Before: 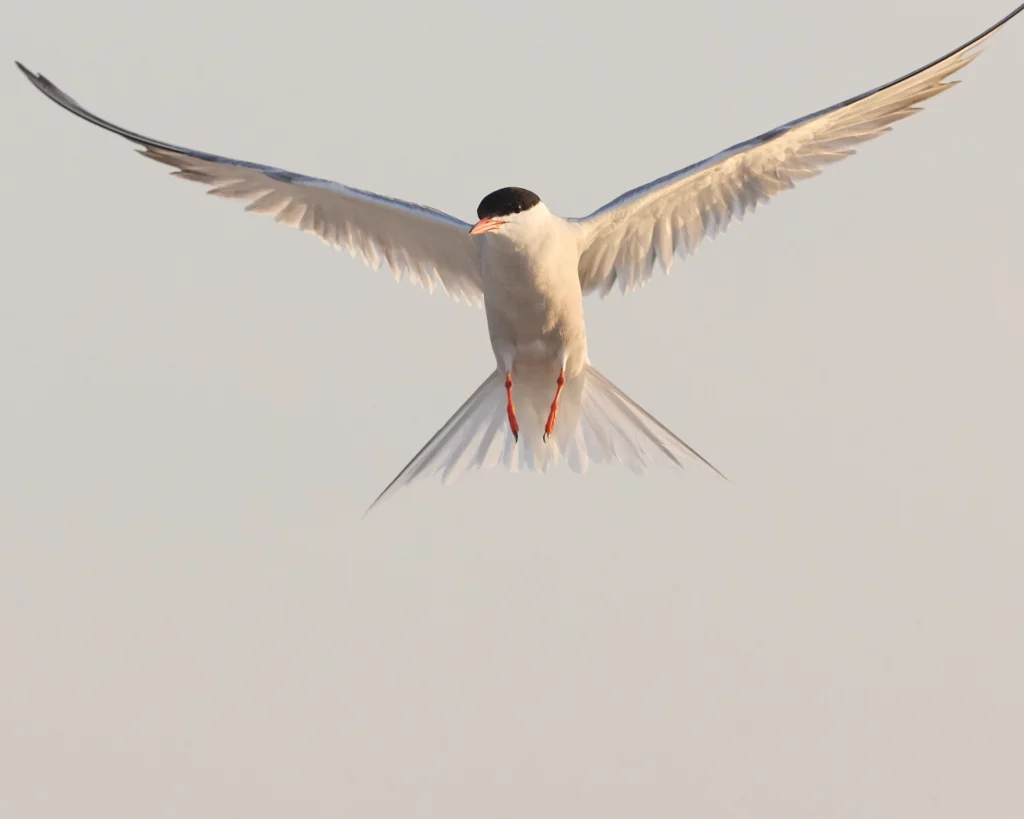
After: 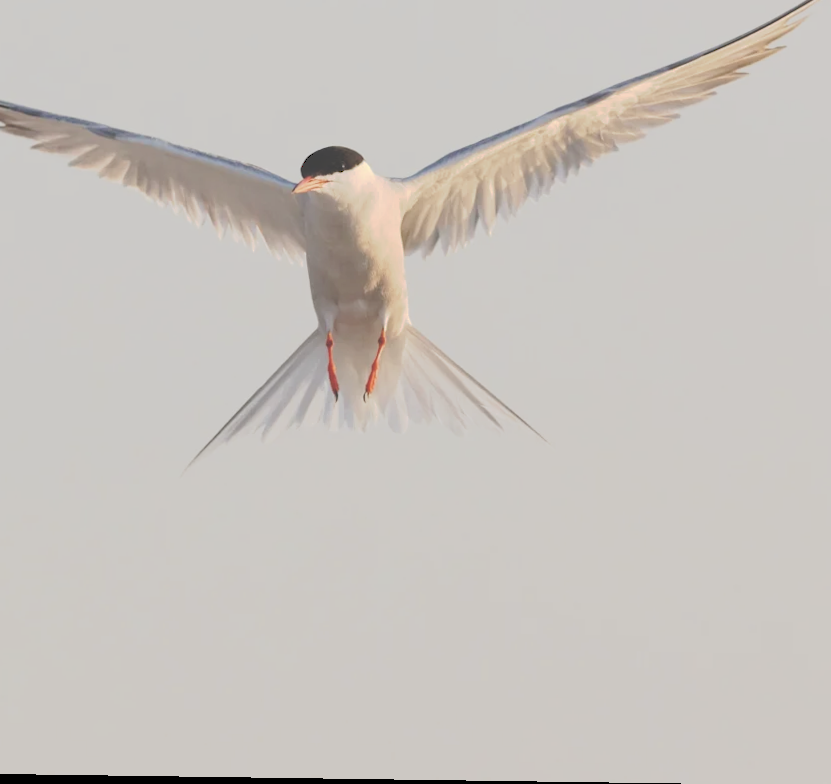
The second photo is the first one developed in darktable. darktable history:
crop and rotate: left 17.959%, top 5.771%, right 1.742%
tone curve: curves: ch0 [(0, 0) (0.003, 0.264) (0.011, 0.264) (0.025, 0.265) (0.044, 0.269) (0.069, 0.273) (0.1, 0.28) (0.136, 0.292) (0.177, 0.309) (0.224, 0.336) (0.277, 0.371) (0.335, 0.412) (0.399, 0.469) (0.468, 0.533) (0.543, 0.595) (0.623, 0.66) (0.709, 0.73) (0.801, 0.8) (0.898, 0.854) (1, 1)], preserve colors none
rotate and perspective: rotation 0.8°, automatic cropping off
